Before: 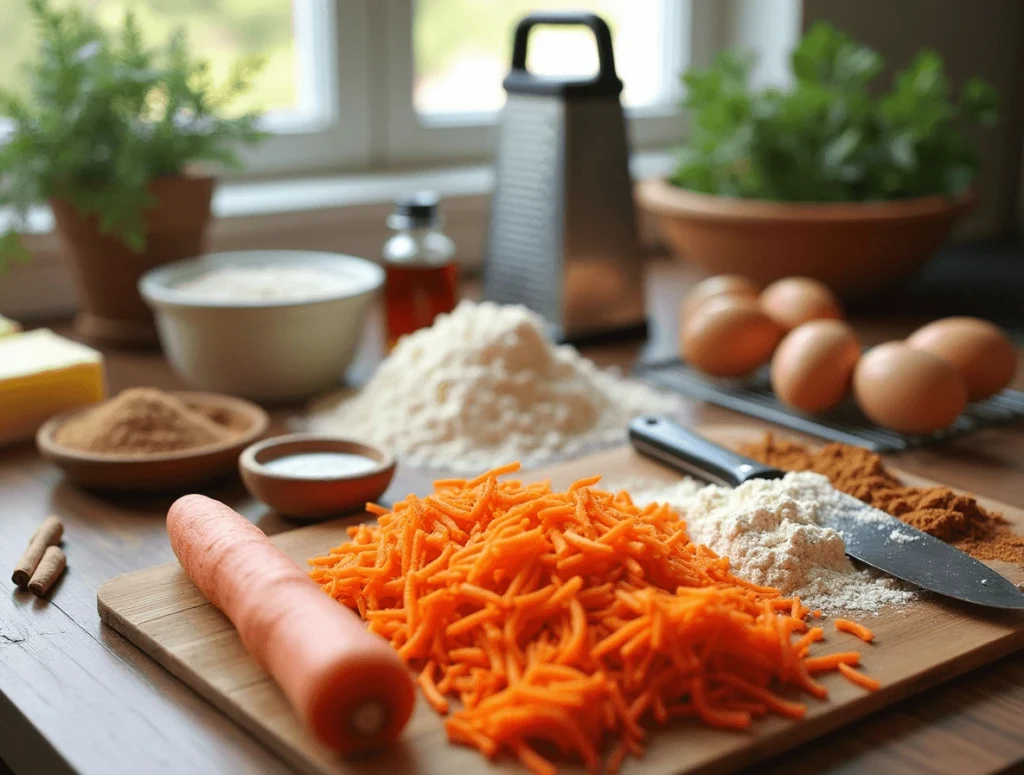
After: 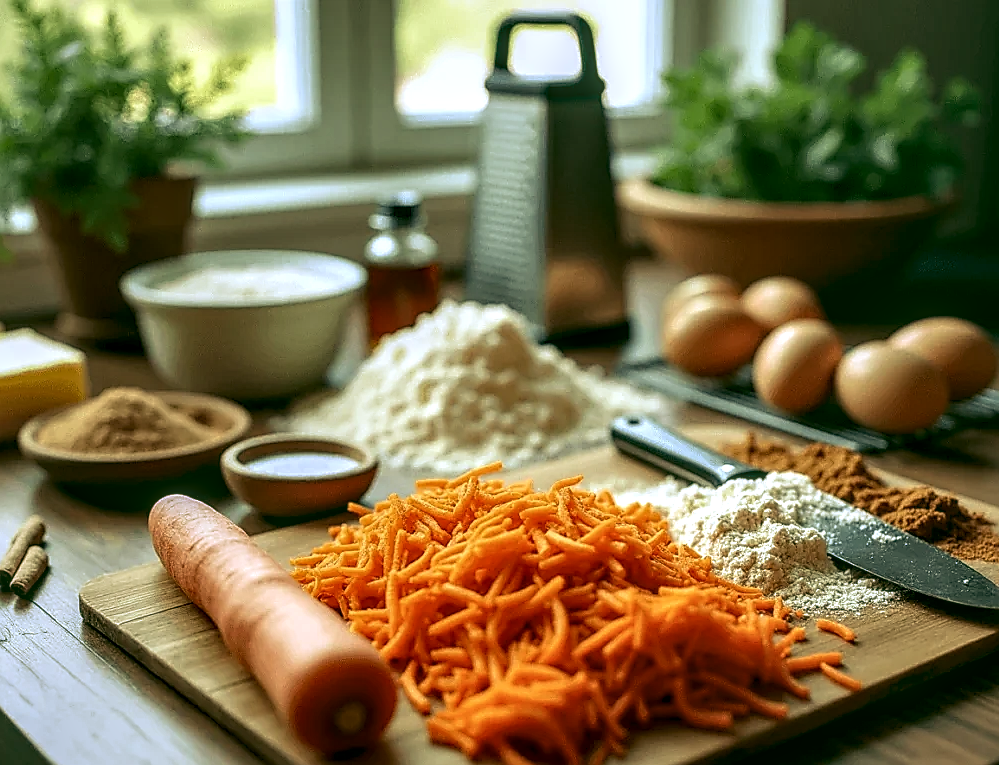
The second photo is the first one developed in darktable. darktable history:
color balance rgb: on, module defaults
sharpen: radius 1.4, amount 1.25, threshold 0.7
crop and rotate: left 1.774%, right 0.633%, bottom 1.28%
base curve: exposure shift 0, preserve colors none
rgb curve: curves: ch0 [(0.123, 0.061) (0.995, 0.887)]; ch1 [(0.06, 0.116) (1, 0.906)]; ch2 [(0, 0) (0.824, 0.69) (1, 1)], mode RGB, independent channels, compensate middle gray true
exposure: exposure 0.161 EV, compensate highlight preservation false
local contrast: highlights 0%, shadows 0%, detail 182%
